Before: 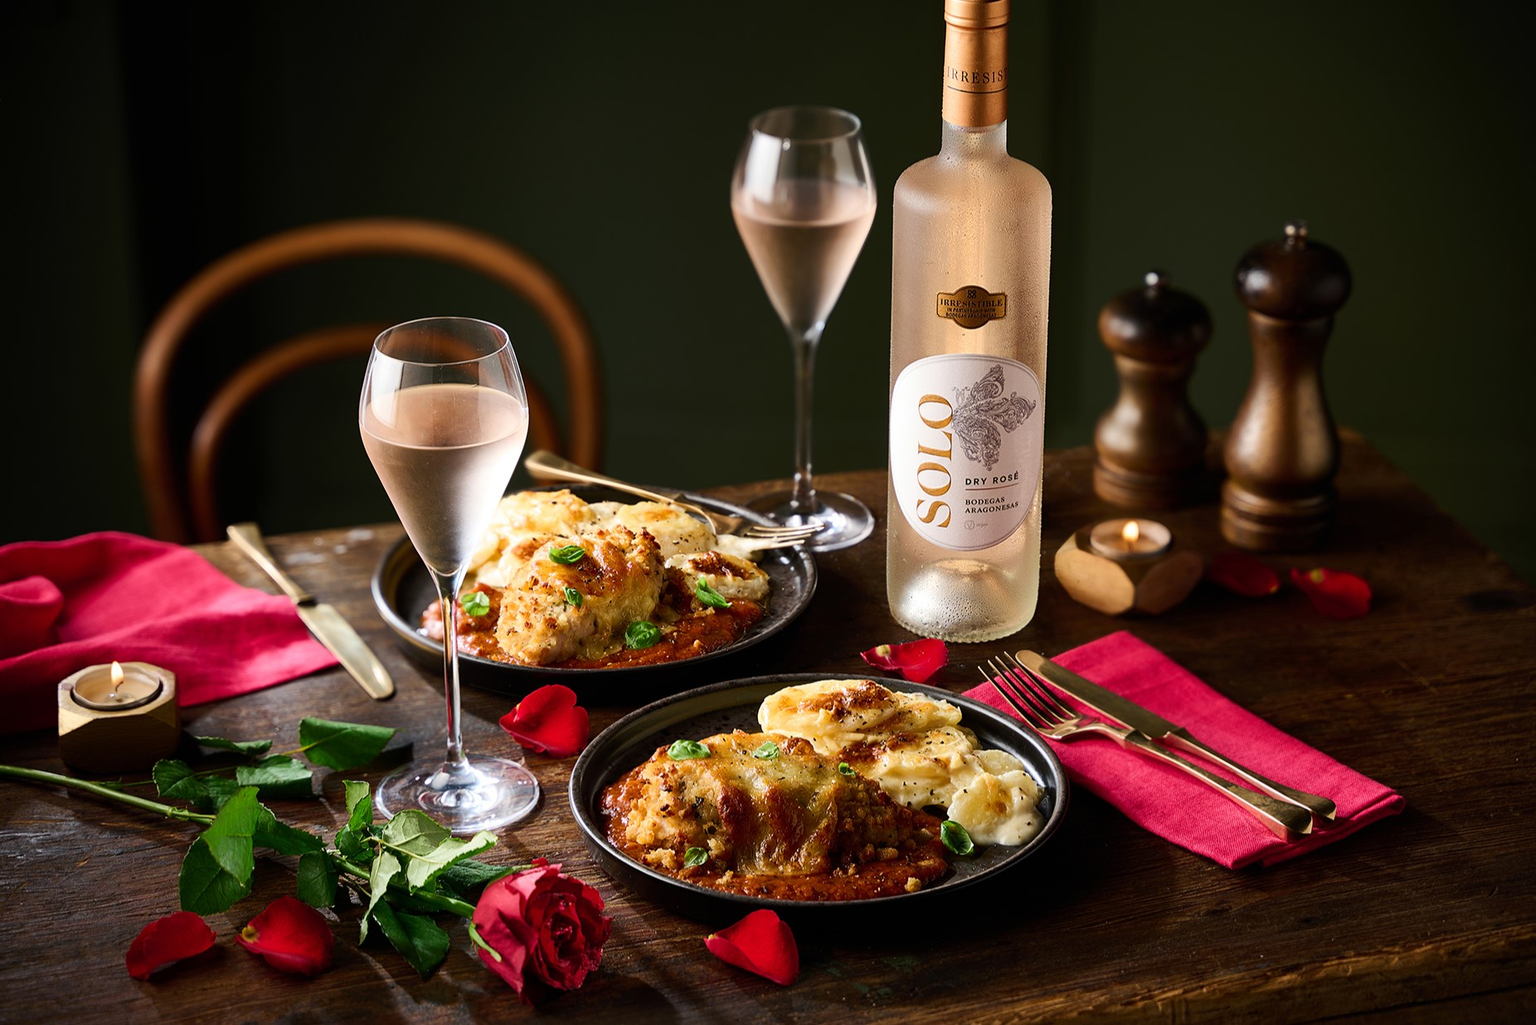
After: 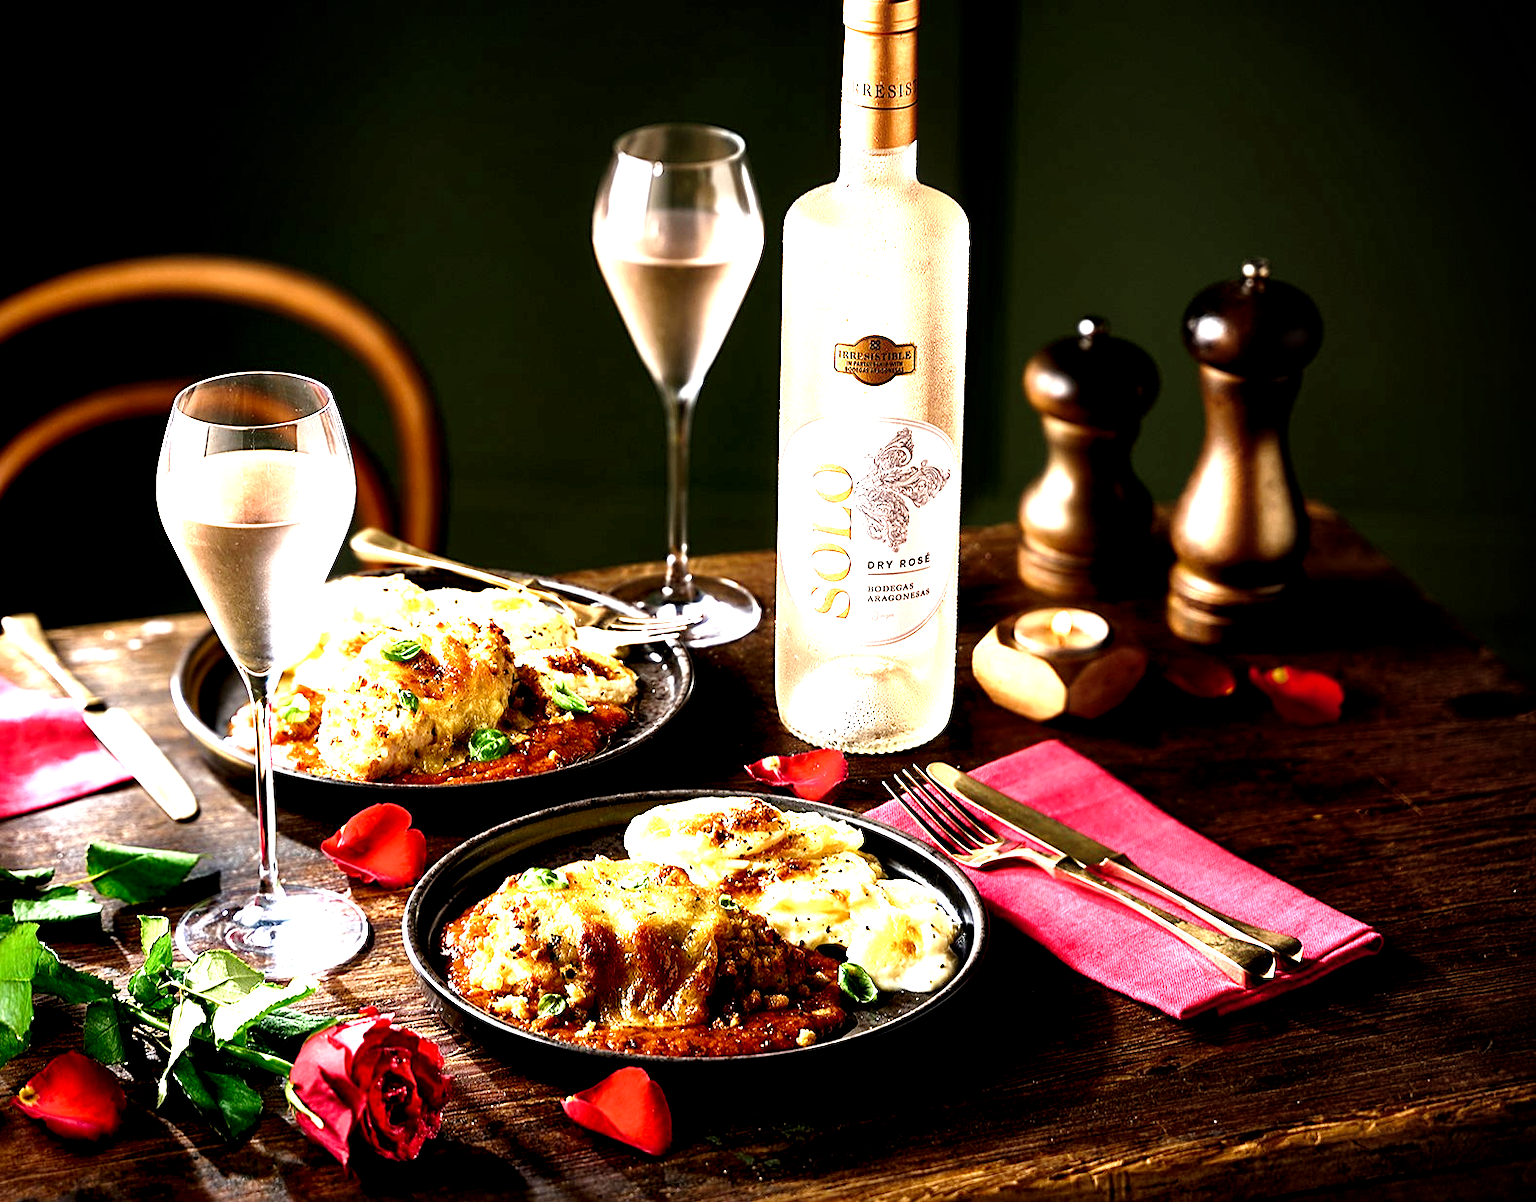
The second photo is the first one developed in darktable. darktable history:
crop and rotate: left 14.739%
sharpen: radius 2.528, amount 0.318
base curve: curves: ch0 [(0, 0) (0.012, 0.01) (0.073, 0.168) (0.31, 0.711) (0.645, 0.957) (1, 1)], preserve colors none
local contrast: highlights 172%, shadows 136%, detail 139%, midtone range 0.252
